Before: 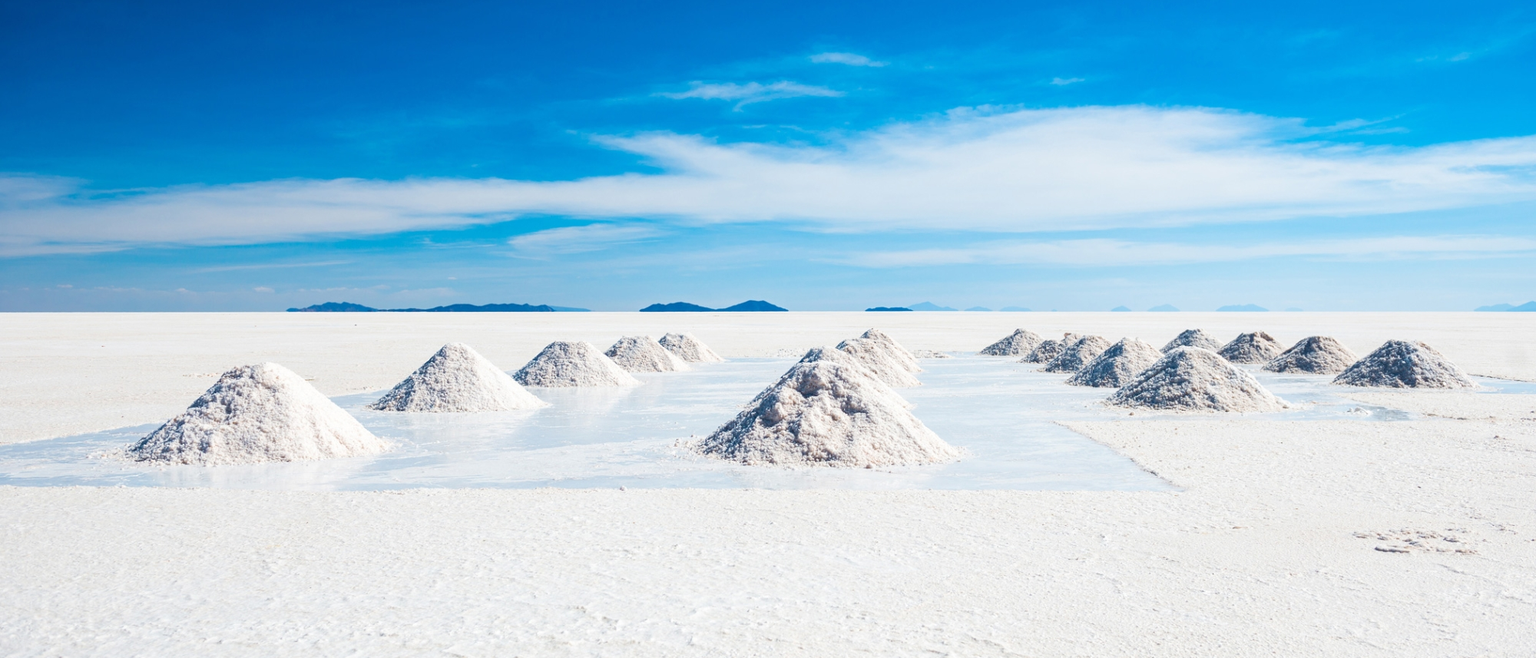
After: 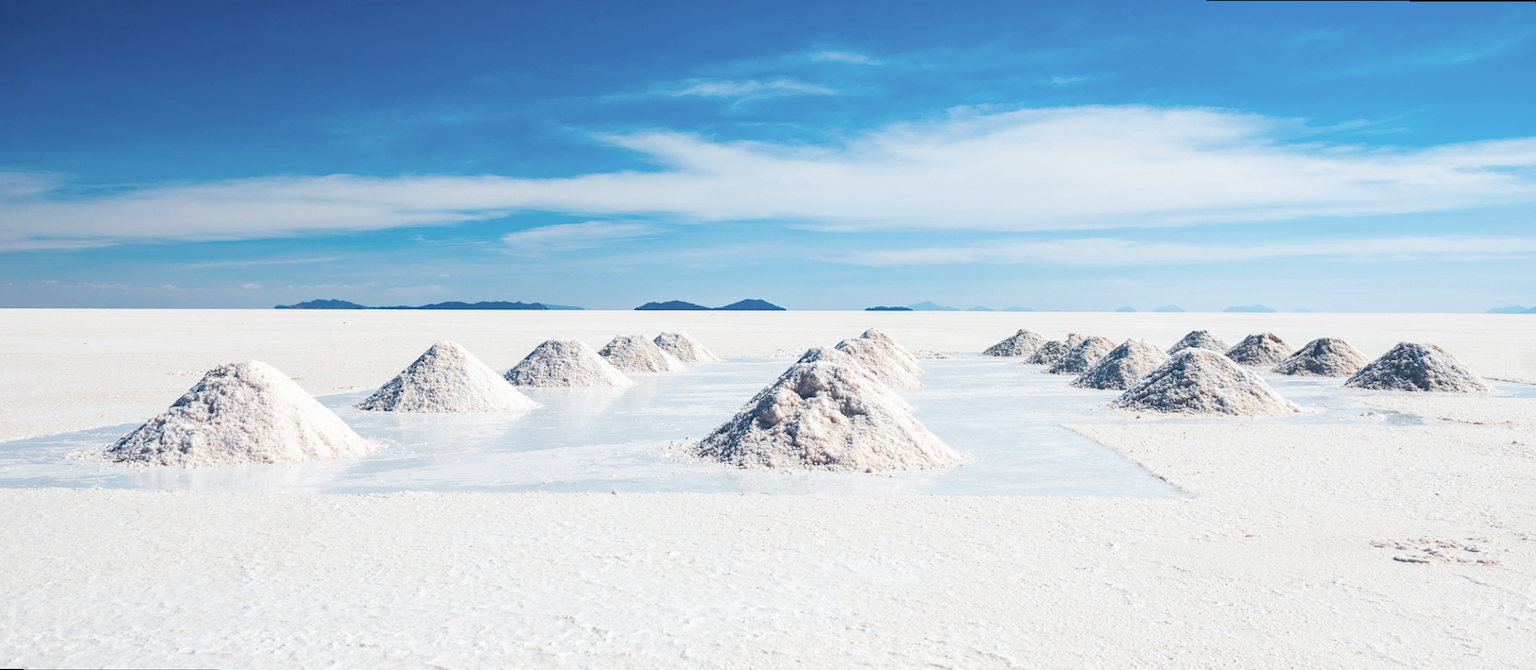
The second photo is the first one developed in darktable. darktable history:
rotate and perspective: rotation 0.226°, lens shift (vertical) -0.042, crop left 0.023, crop right 0.982, crop top 0.006, crop bottom 0.994
color zones: curves: ch1 [(0, 0.679) (0.143, 0.647) (0.286, 0.261) (0.378, -0.011) (0.571, 0.396) (0.714, 0.399) (0.857, 0.406) (1, 0.679)]
